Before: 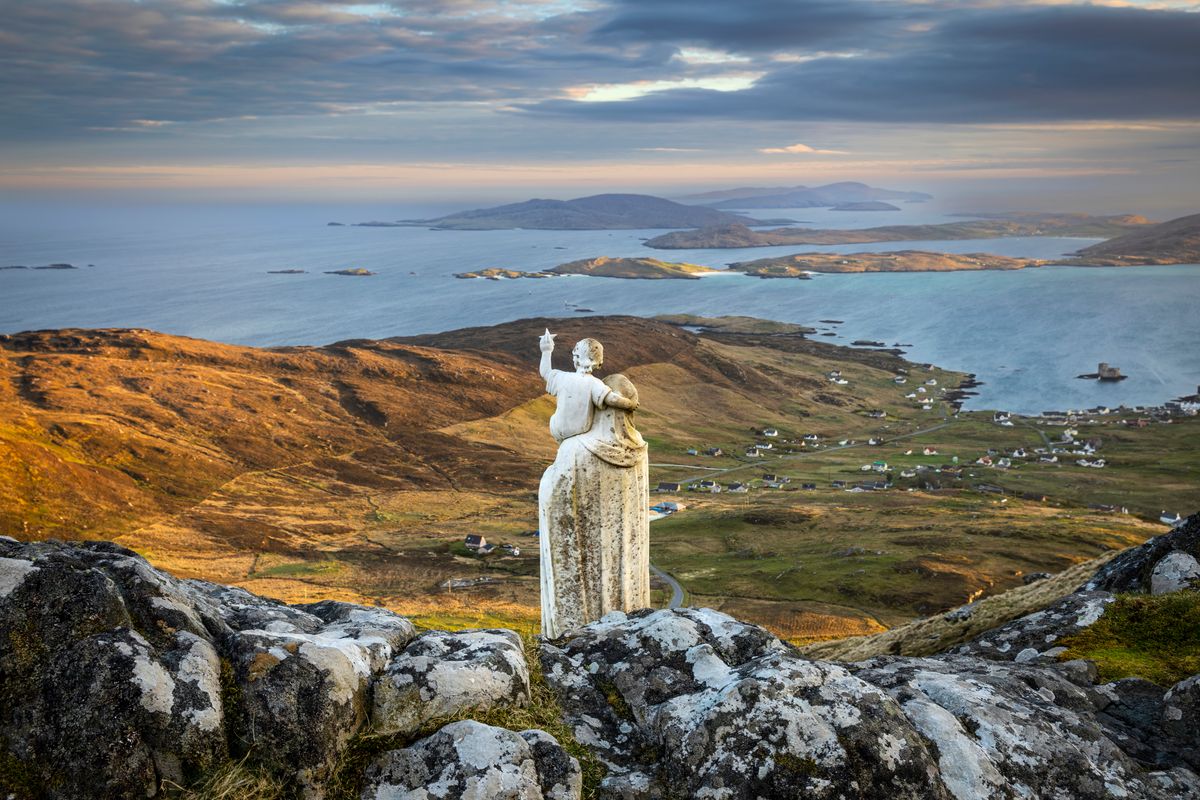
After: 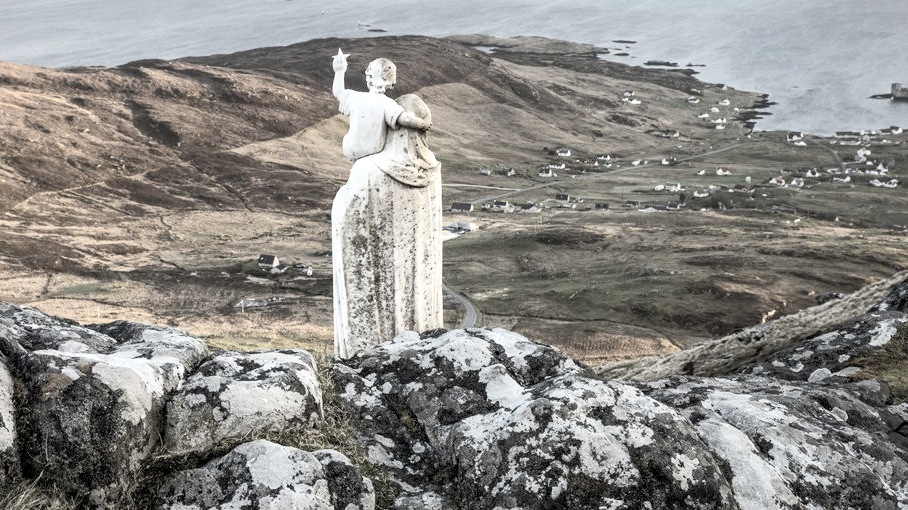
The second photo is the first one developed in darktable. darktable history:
shadows and highlights: shadows 43.06, highlights 6.94
exposure: black level correction 0.001, exposure 0.3 EV, compensate highlight preservation false
color correction: saturation 0.2
contrast brightness saturation: contrast 0.2, brightness 0.16, saturation 0.22
crop and rotate: left 17.299%, top 35.115%, right 7.015%, bottom 1.024%
